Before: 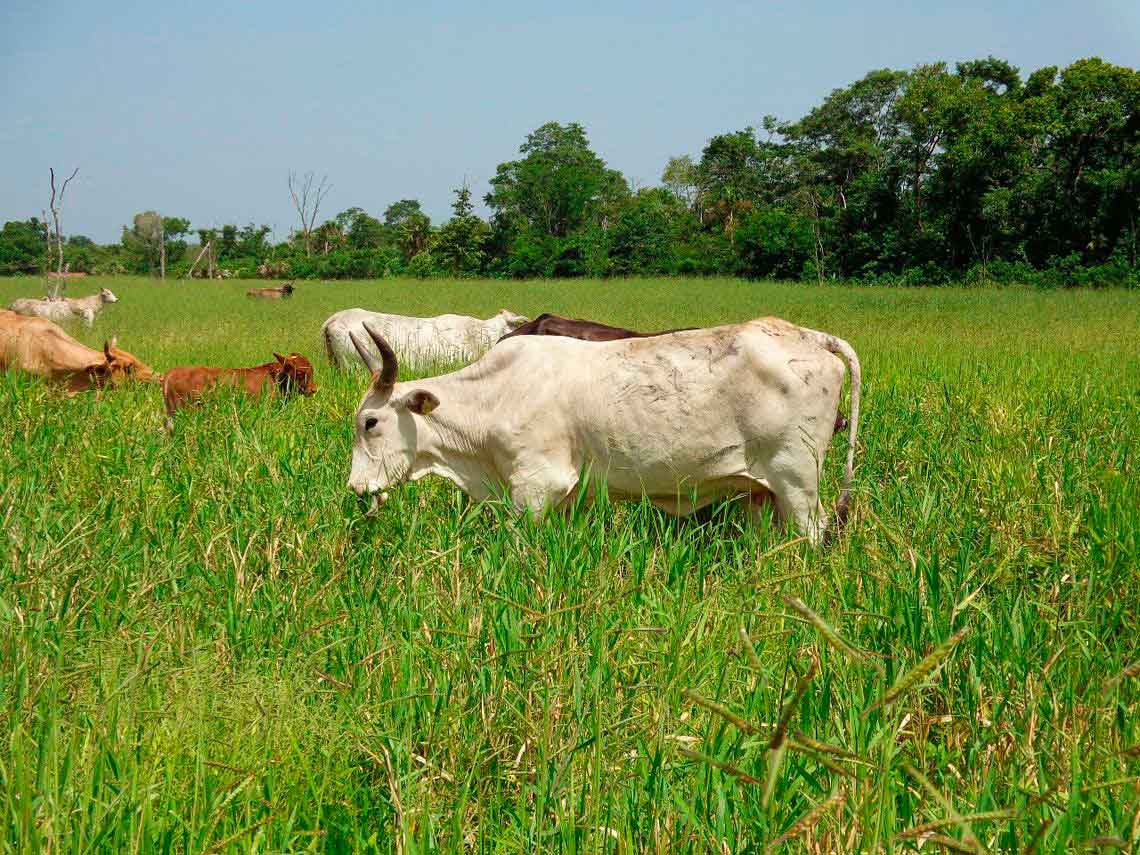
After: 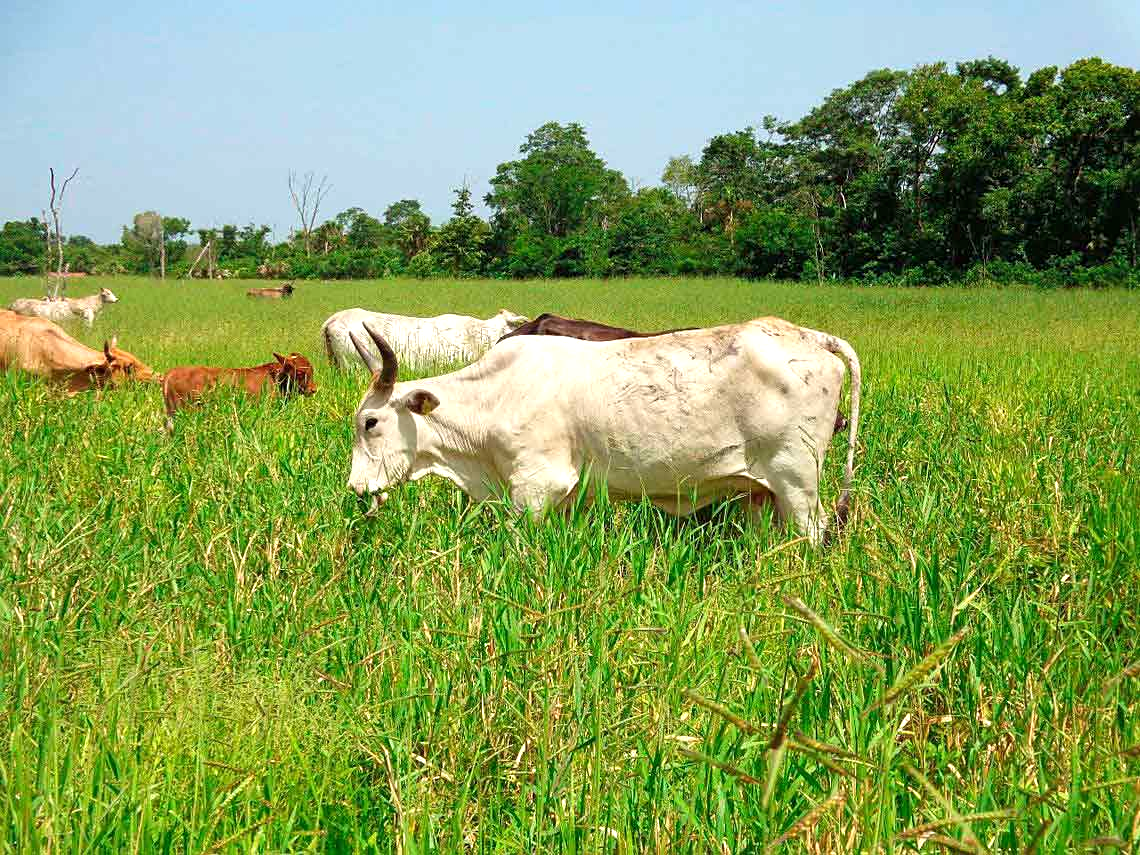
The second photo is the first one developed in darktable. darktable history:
exposure: black level correction 0, exposure 0.499 EV, compensate highlight preservation false
sharpen: amount 0.215
